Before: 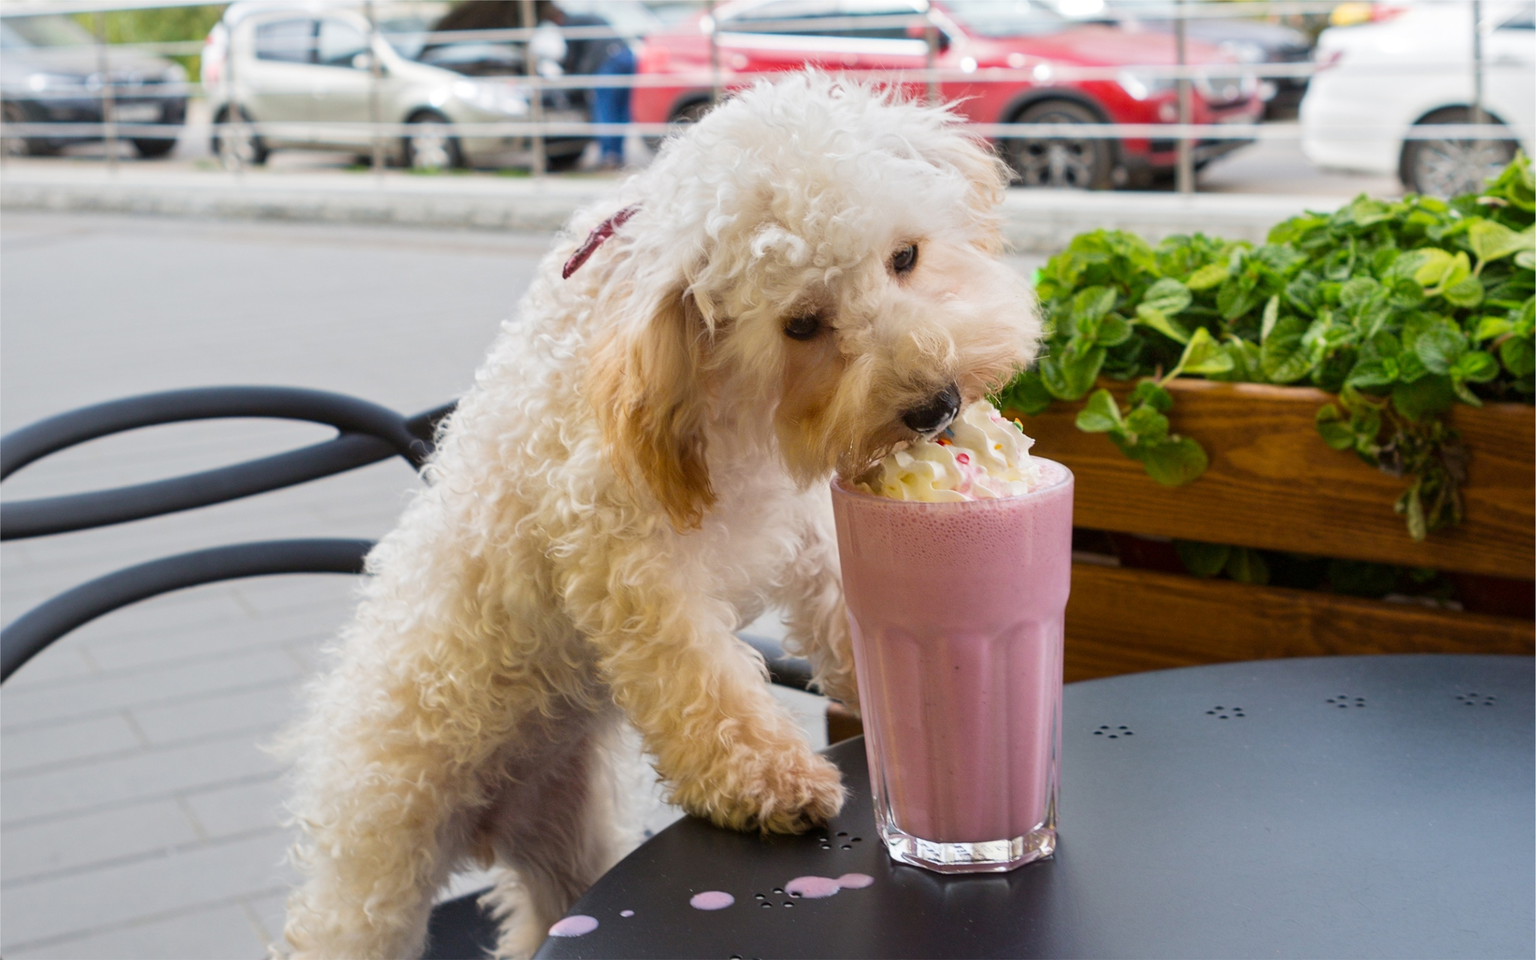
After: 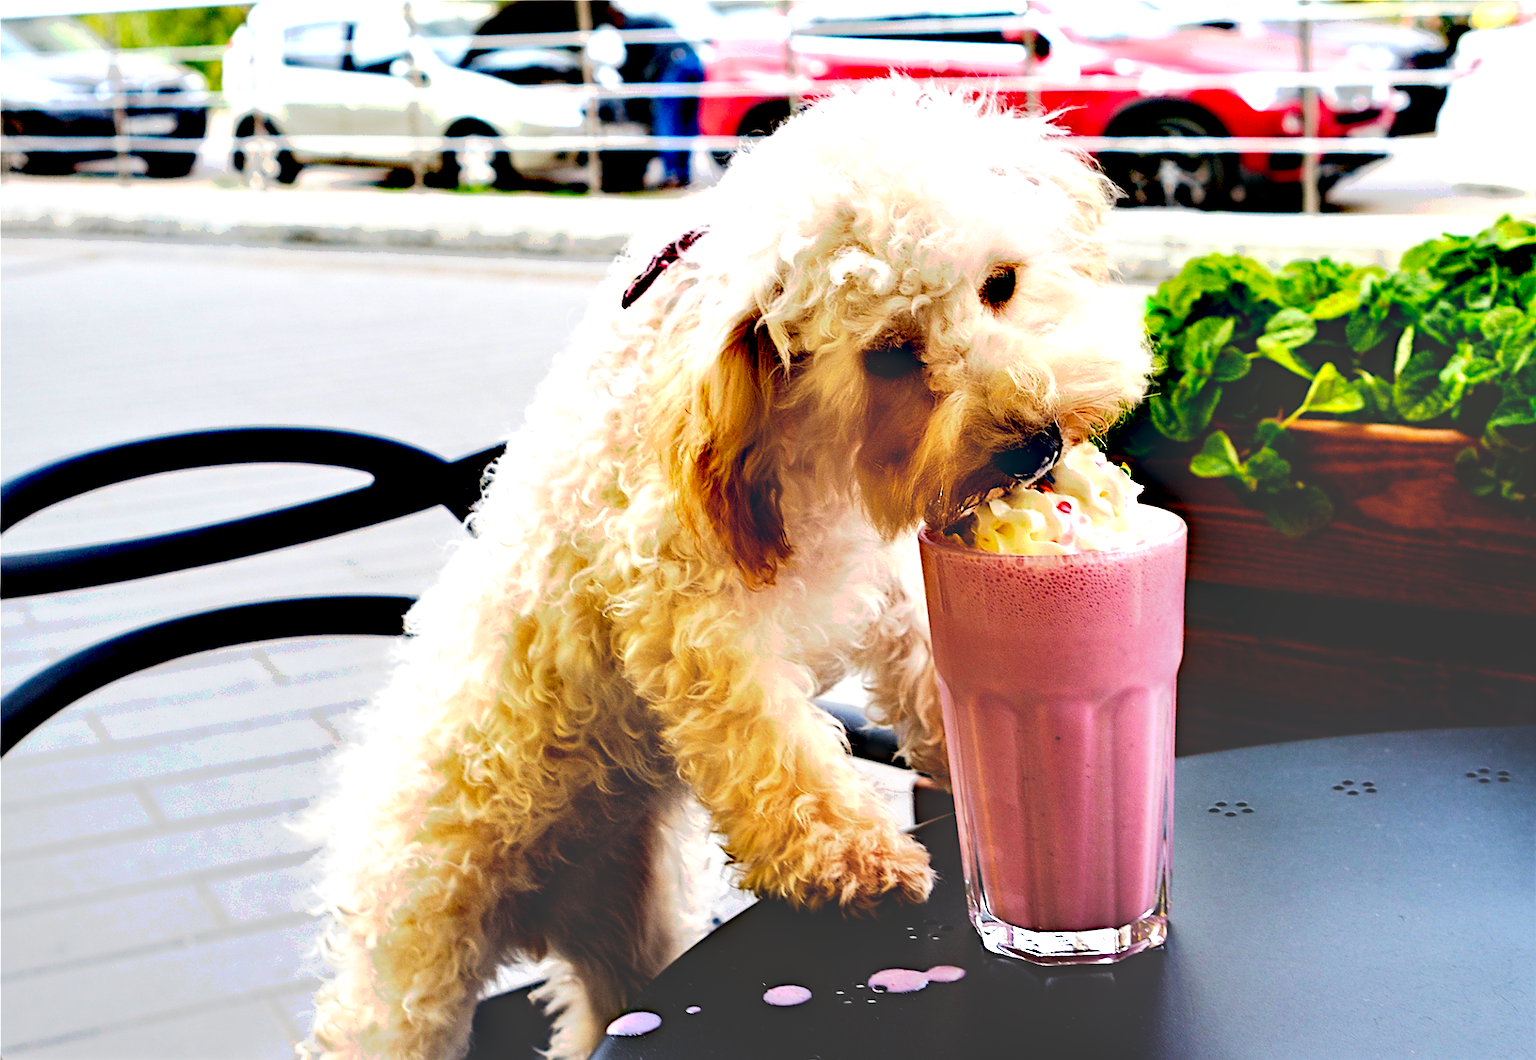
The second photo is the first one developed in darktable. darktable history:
crop: right 9.496%, bottom 0.024%
base curve: curves: ch0 [(0, 0.036) (0.083, 0.04) (0.804, 1)], fusion 1, preserve colors none
sharpen: on, module defaults
